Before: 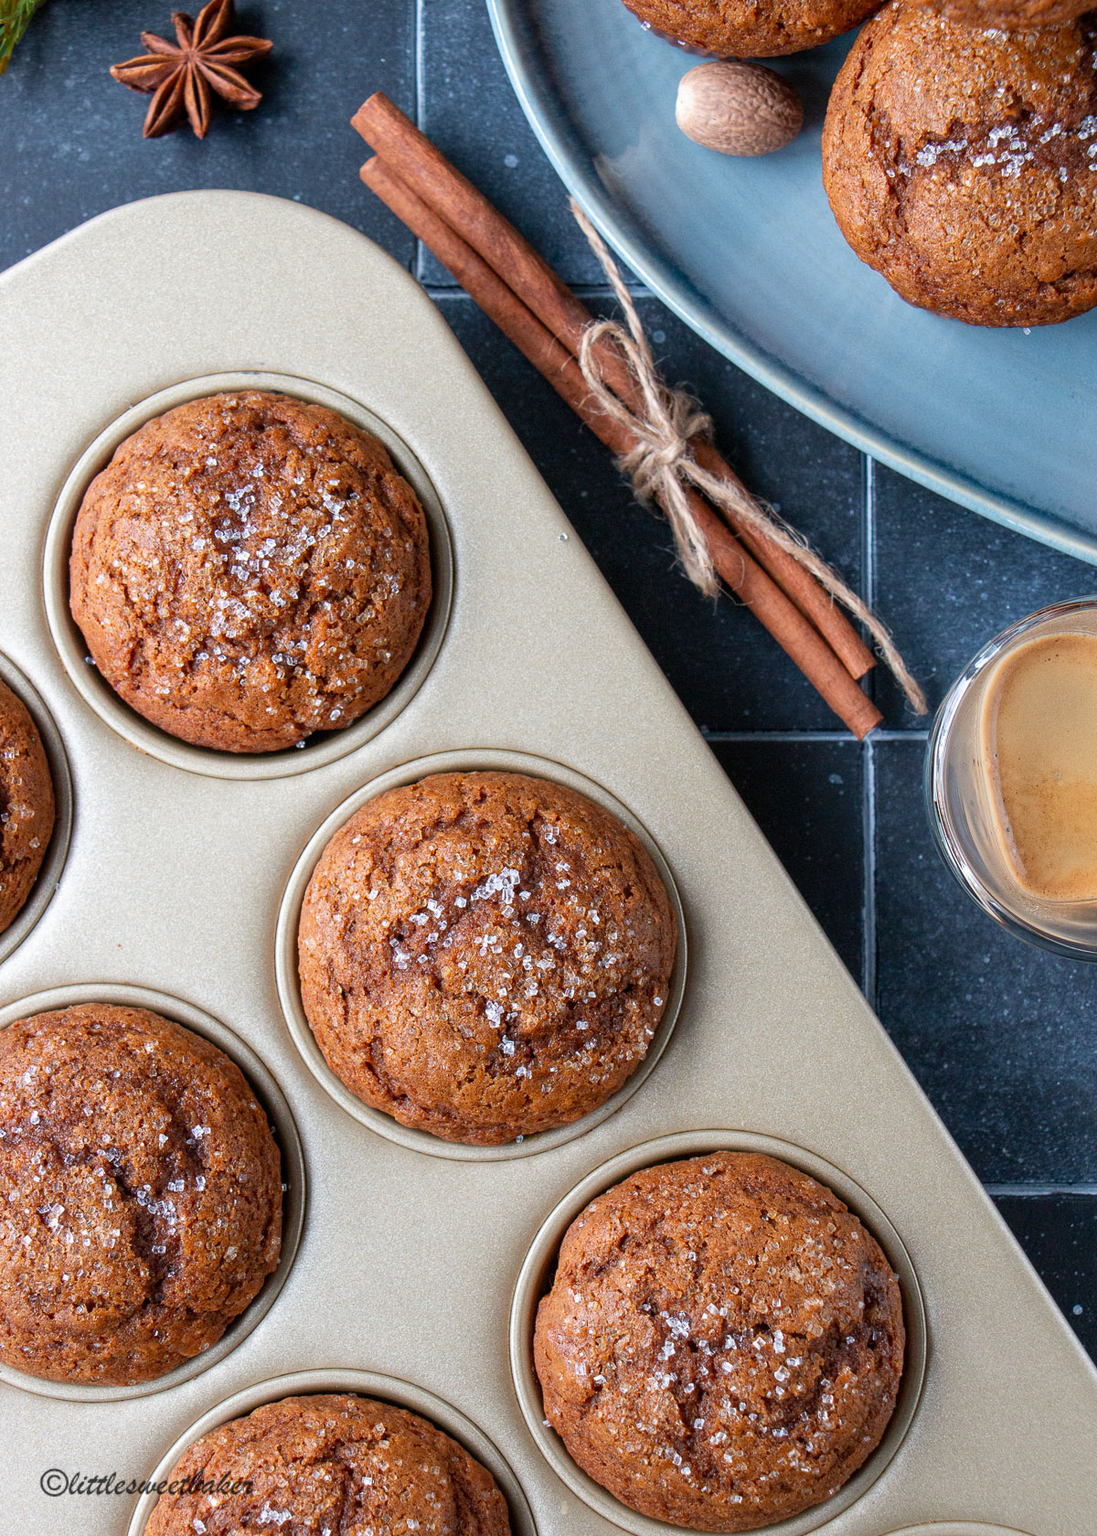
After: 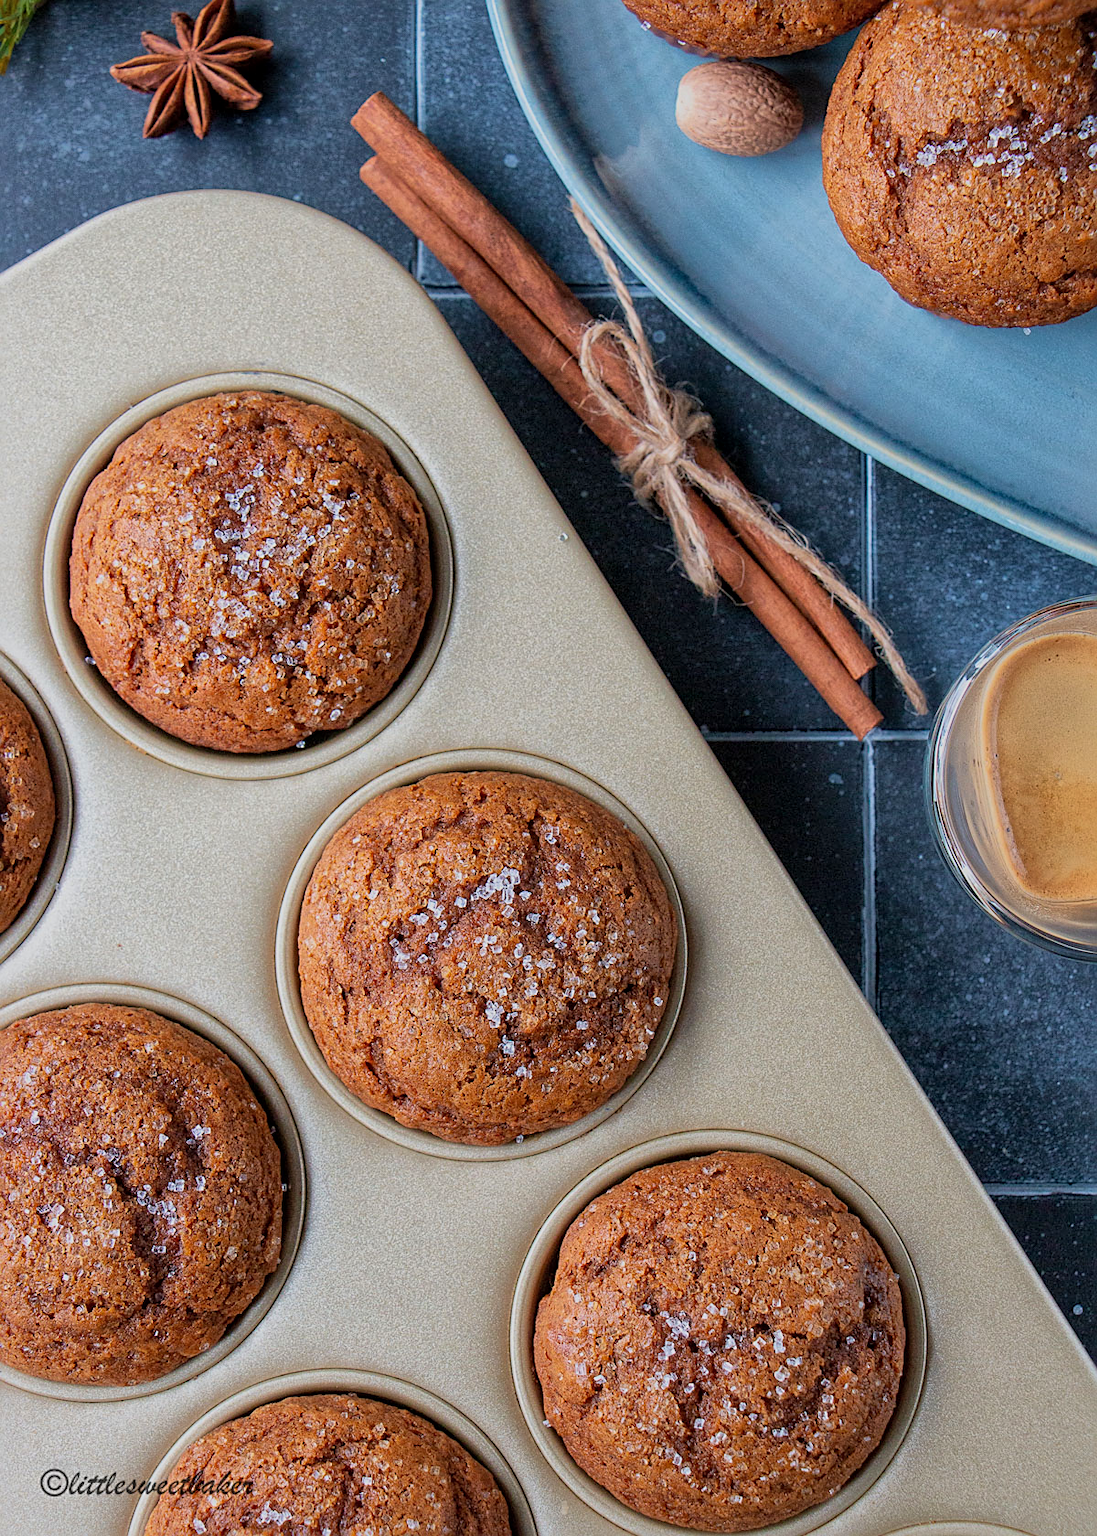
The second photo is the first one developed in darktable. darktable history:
global tonemap: drago (1, 100), detail 1
velvia: strength 15%
sharpen: on, module defaults
